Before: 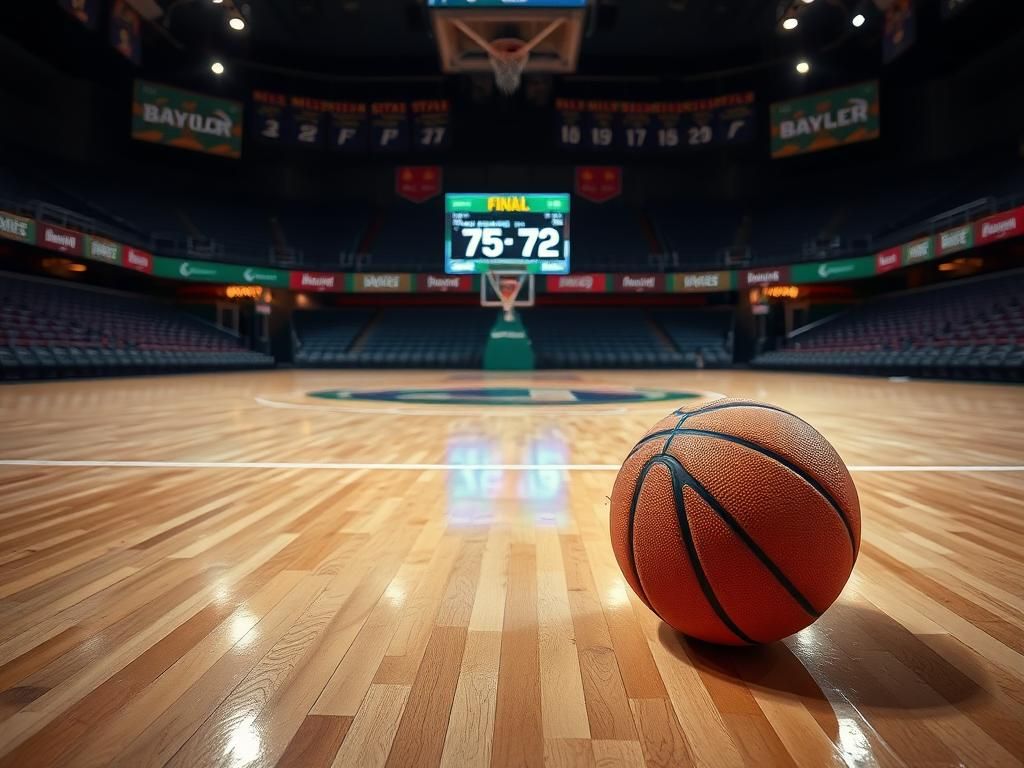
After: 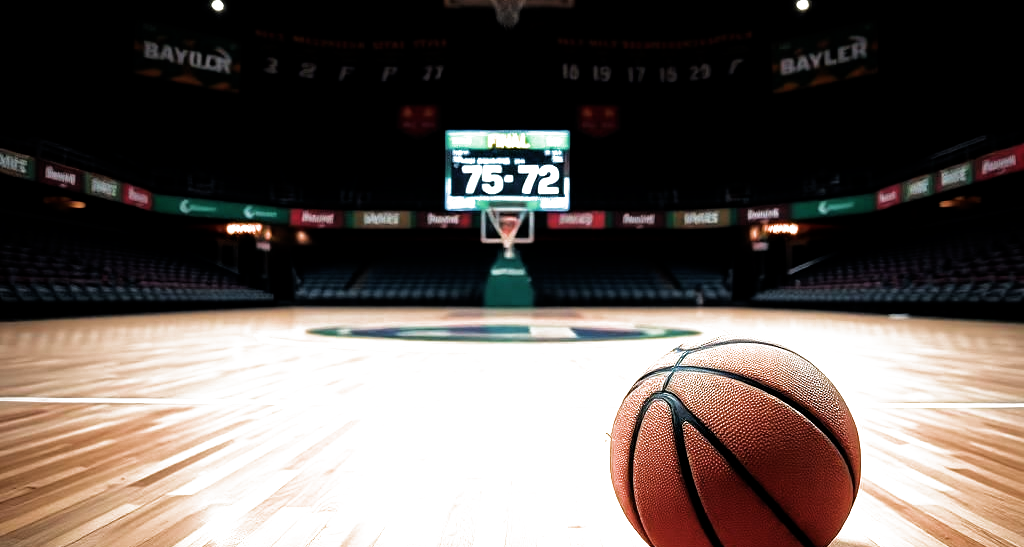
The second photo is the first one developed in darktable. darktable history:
crop and rotate: top 8.286%, bottom 20.481%
tone equalizer: -8 EV -0.719 EV, -7 EV -0.688 EV, -6 EV -0.608 EV, -5 EV -0.412 EV, -3 EV 0.369 EV, -2 EV 0.6 EV, -1 EV 0.684 EV, +0 EV 0.729 EV, mask exposure compensation -0.502 EV
contrast equalizer: octaves 7, y [[0.5 ×6], [0.5 ×6], [0.975, 0.964, 0.925, 0.865, 0.793, 0.721], [0 ×6], [0 ×6]]
filmic rgb: black relative exposure -8.22 EV, white relative exposure 2.2 EV, target white luminance 99.959%, hardness 7.16, latitude 74.51%, contrast 1.317, highlights saturation mix -2.04%, shadows ↔ highlights balance 29.72%, color science v4 (2020)
